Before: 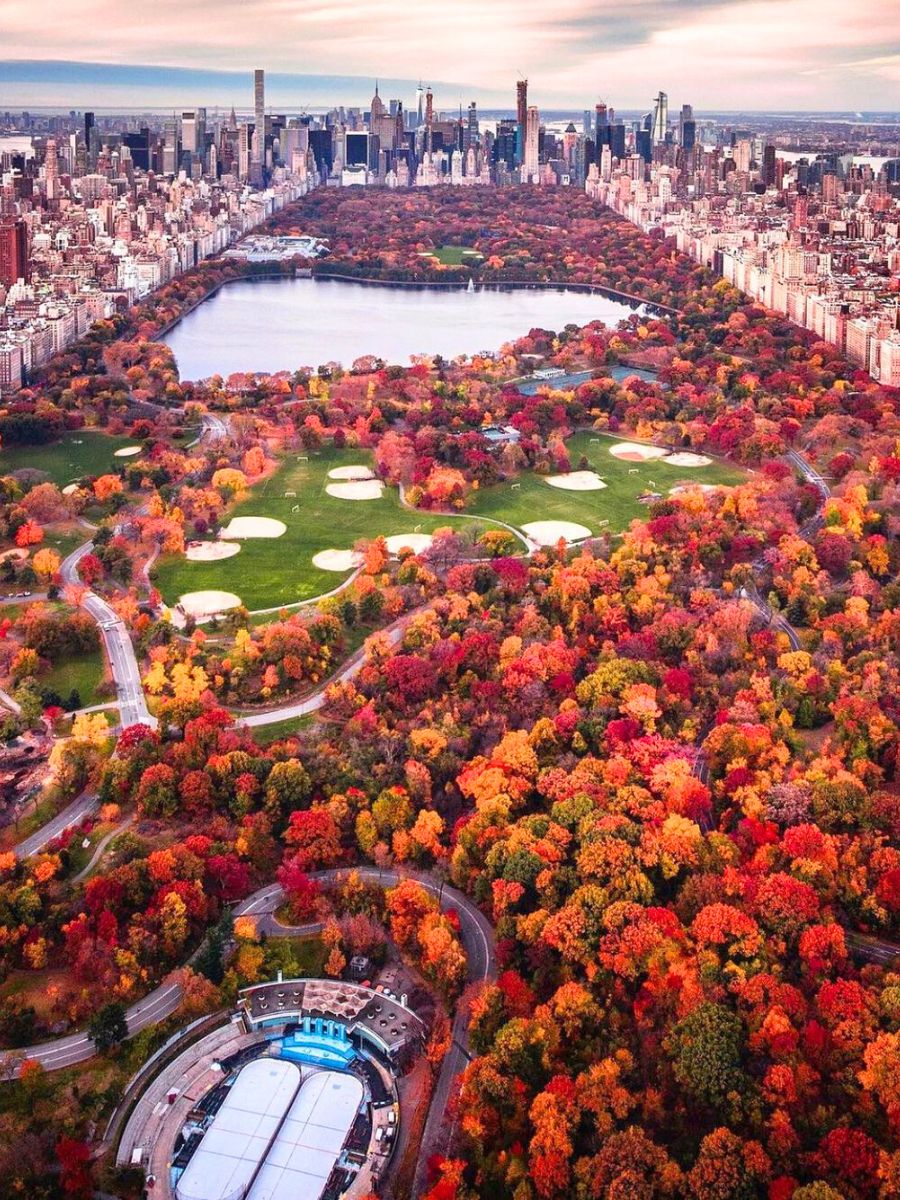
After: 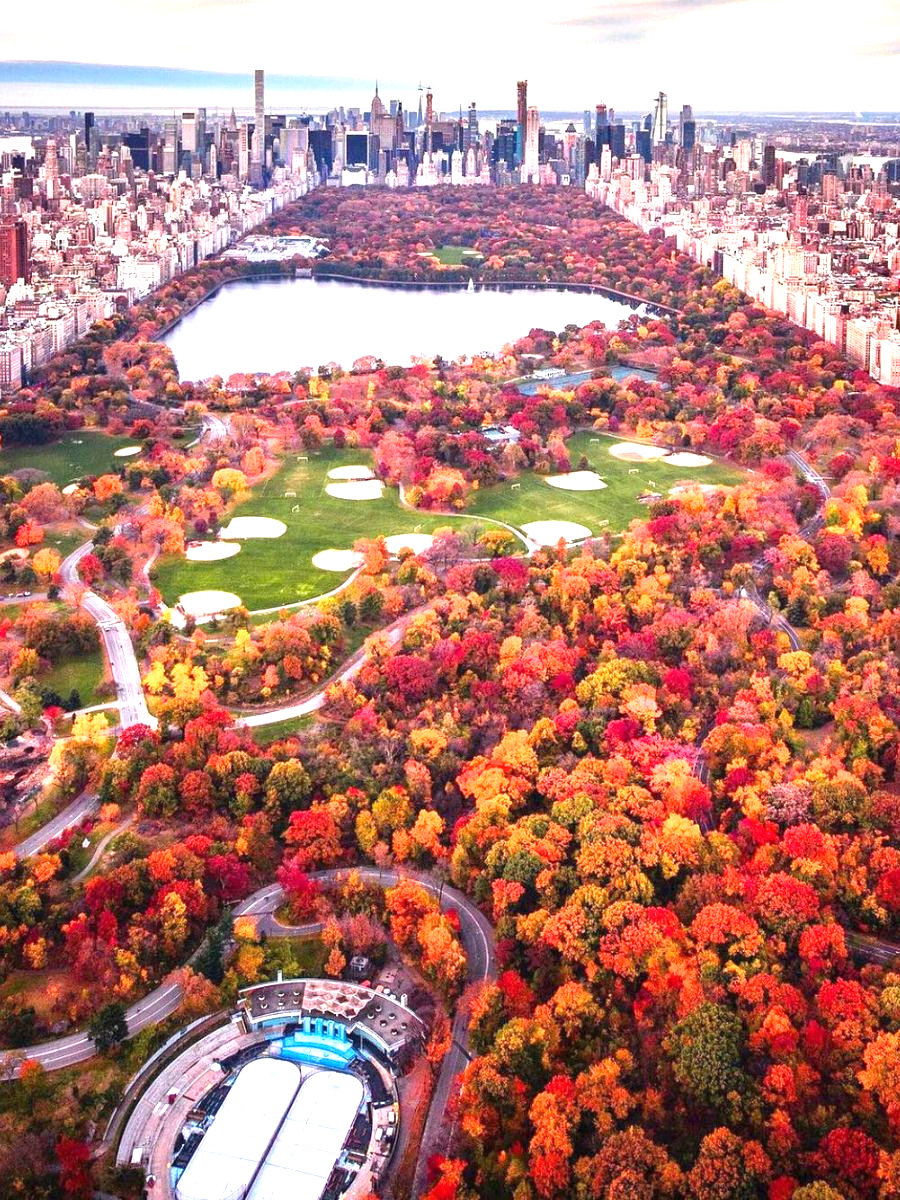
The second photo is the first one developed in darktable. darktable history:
exposure: exposure 0.776 EV, compensate exposure bias true, compensate highlight preservation false
